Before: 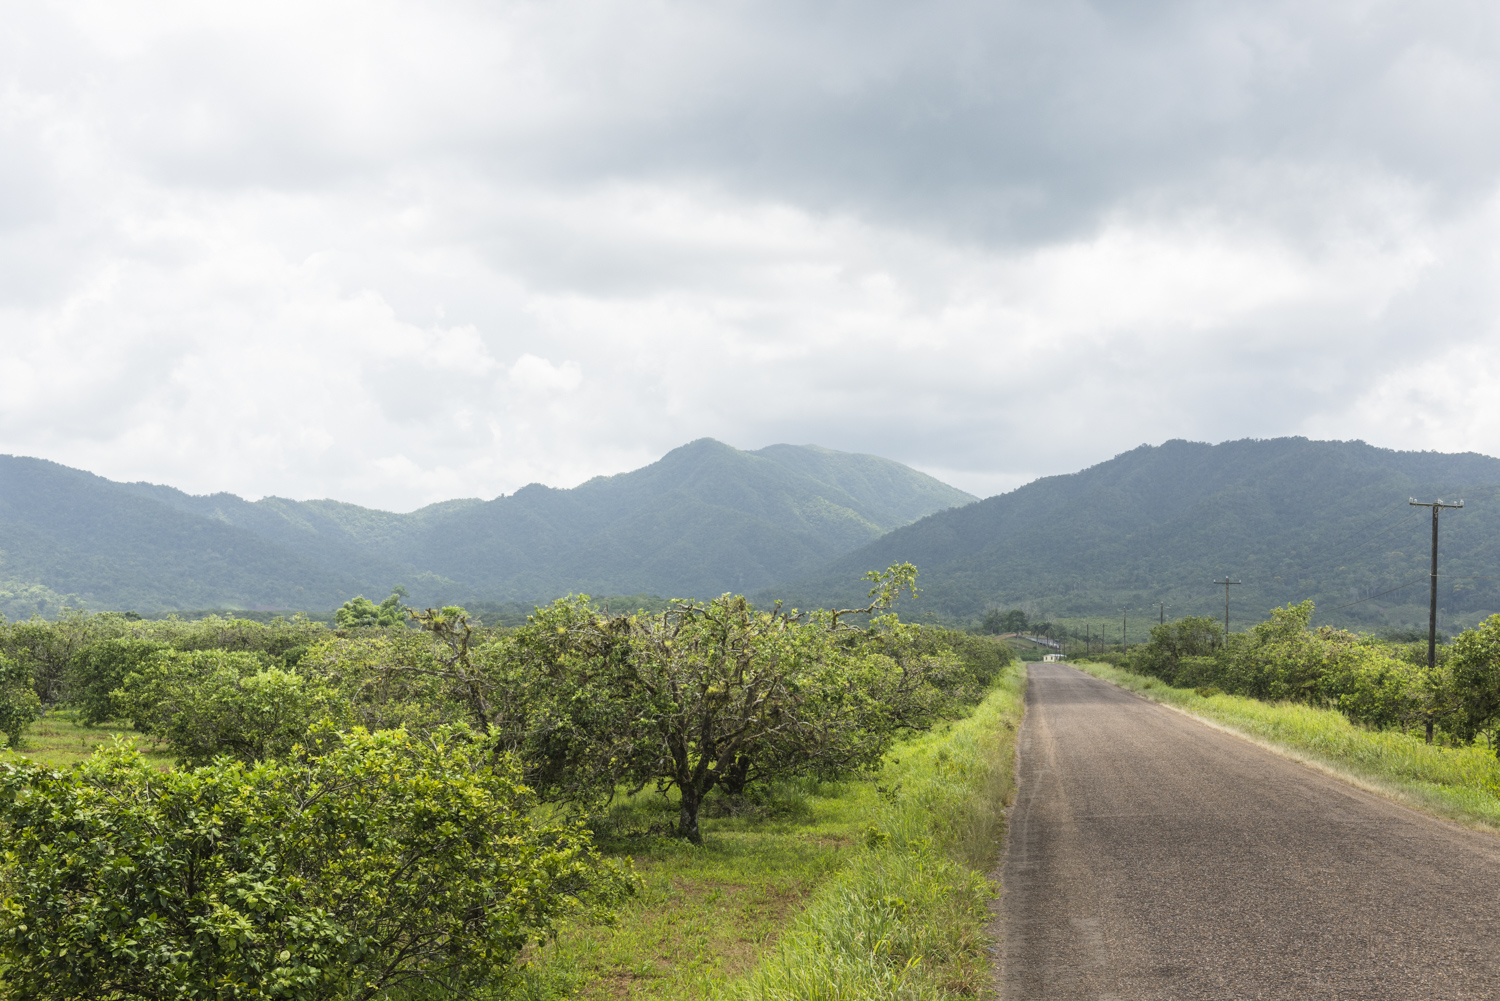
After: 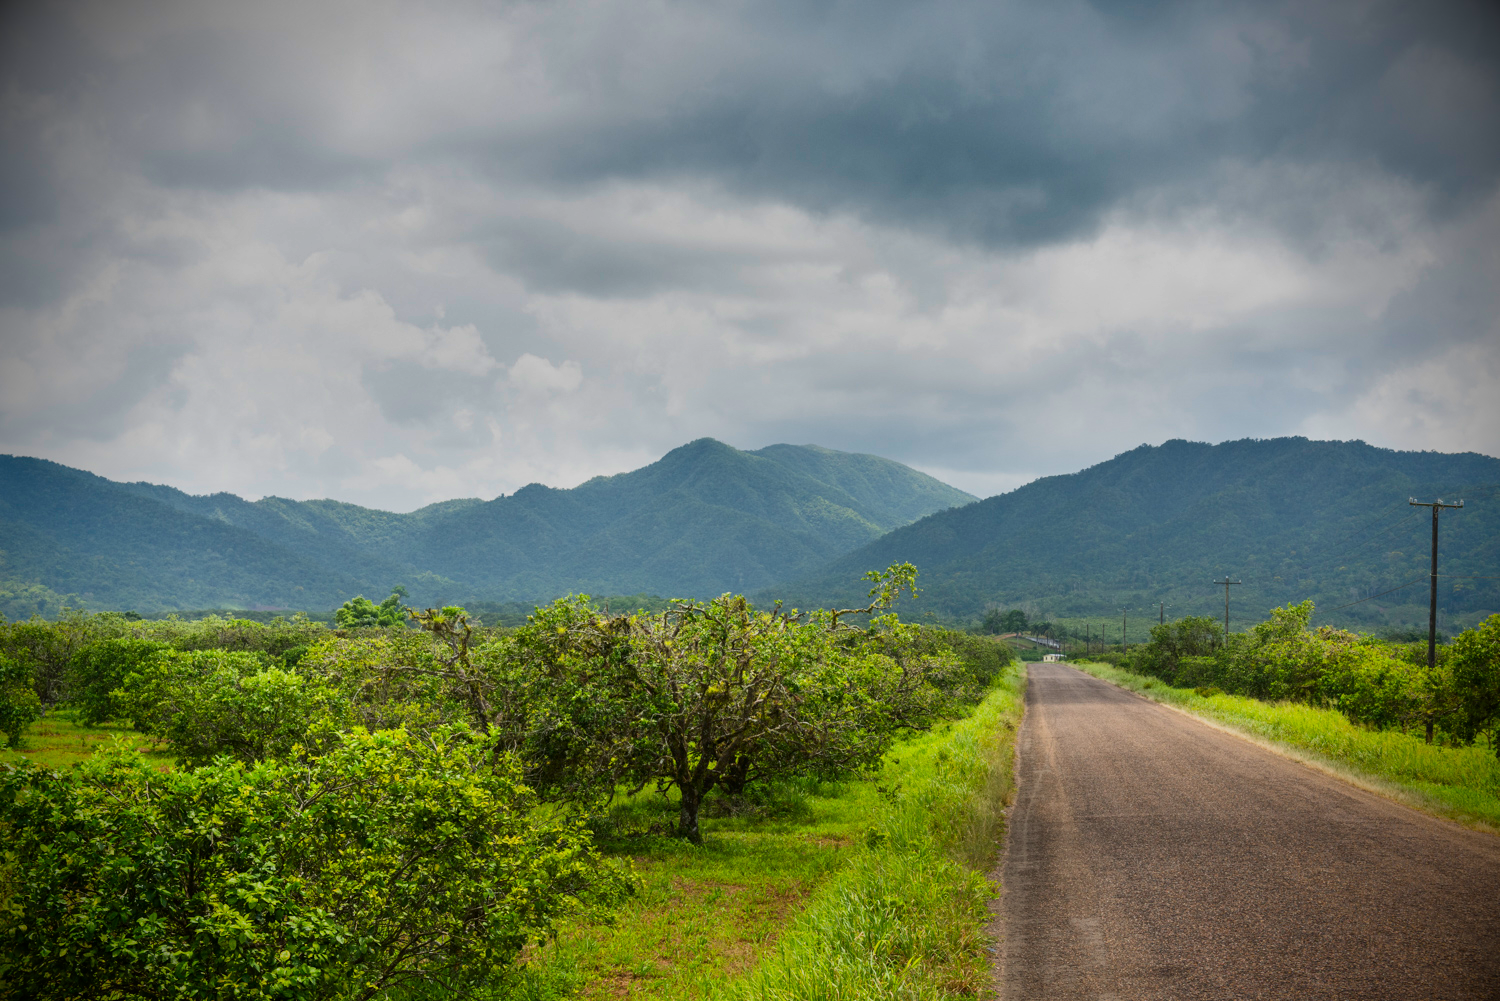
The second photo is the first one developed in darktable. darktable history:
contrast brightness saturation: contrast 0.159, saturation 0.315
vignetting: fall-off start 75.6%, brightness -0.981, saturation 0.489, width/height ratio 1.081
shadows and highlights: shadows 79.04, white point adjustment -9.03, highlights -61.17, soften with gaussian
